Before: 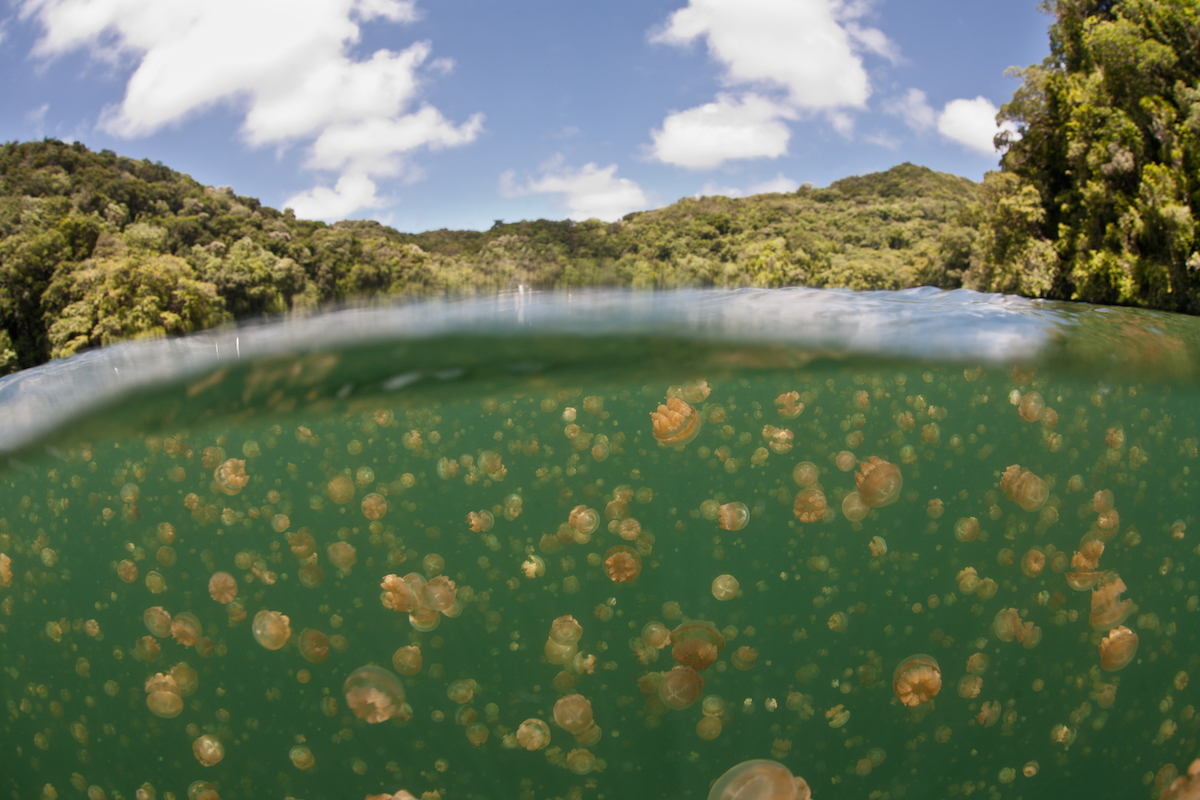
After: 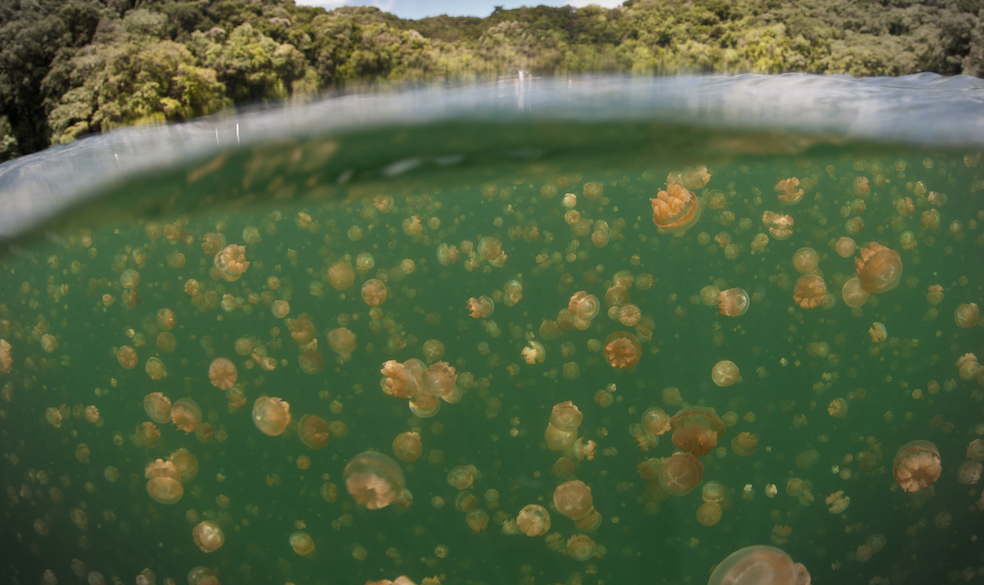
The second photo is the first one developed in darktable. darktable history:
tone equalizer: edges refinement/feathering 500, mask exposure compensation -1.57 EV, preserve details no
crop: top 26.85%, right 17.954%
vignetting: fall-off start 90.27%, fall-off radius 38.96%, width/height ratio 1.225, shape 1.3
base curve: preserve colors none
